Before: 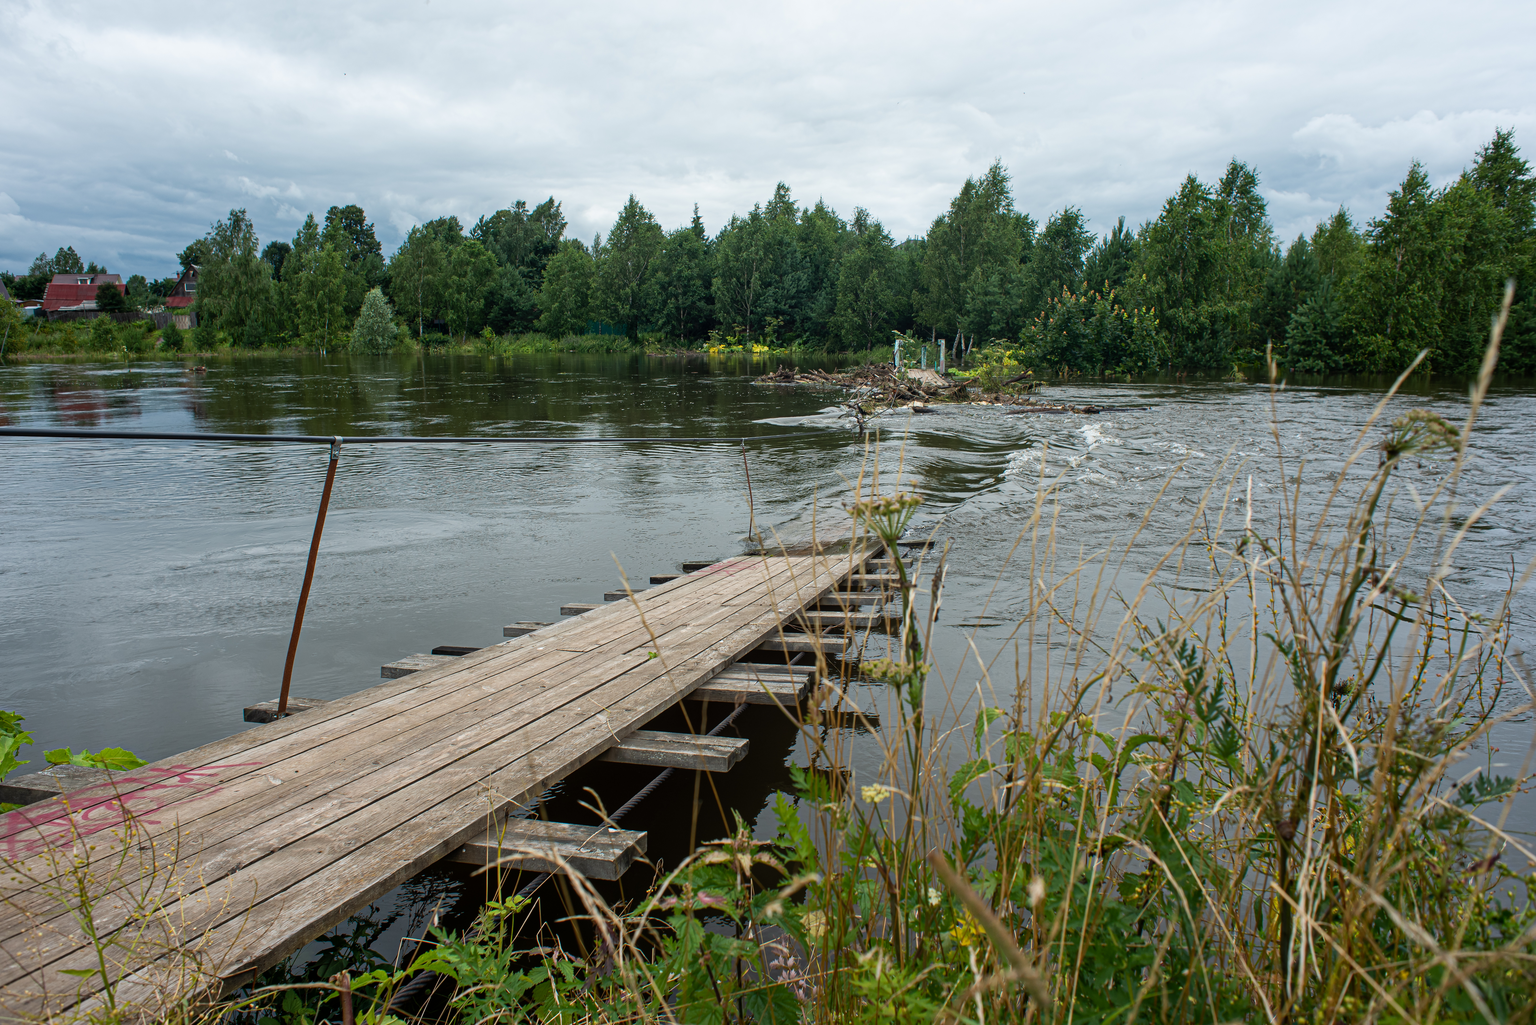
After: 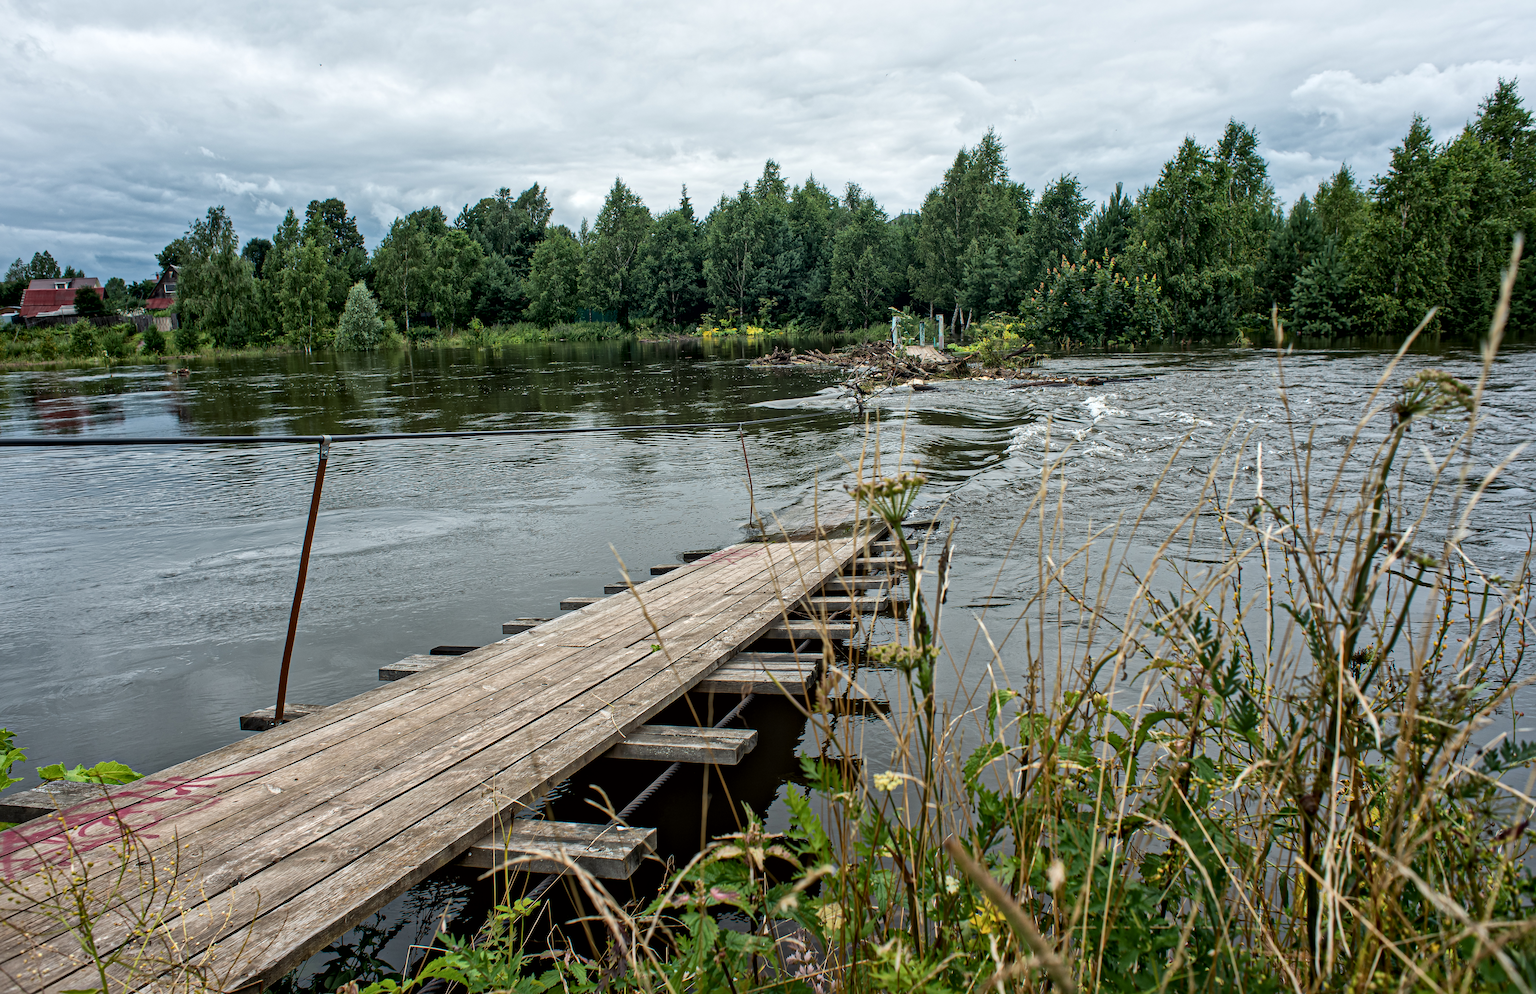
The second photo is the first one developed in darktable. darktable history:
rotate and perspective: rotation -2°, crop left 0.022, crop right 0.978, crop top 0.049, crop bottom 0.951
local contrast: mode bilateral grid, contrast 20, coarseness 50, detail 179%, midtone range 0.2
exposure: black level correction 0, exposure 1 EV, compensate exposure bias true, compensate highlight preservation false
